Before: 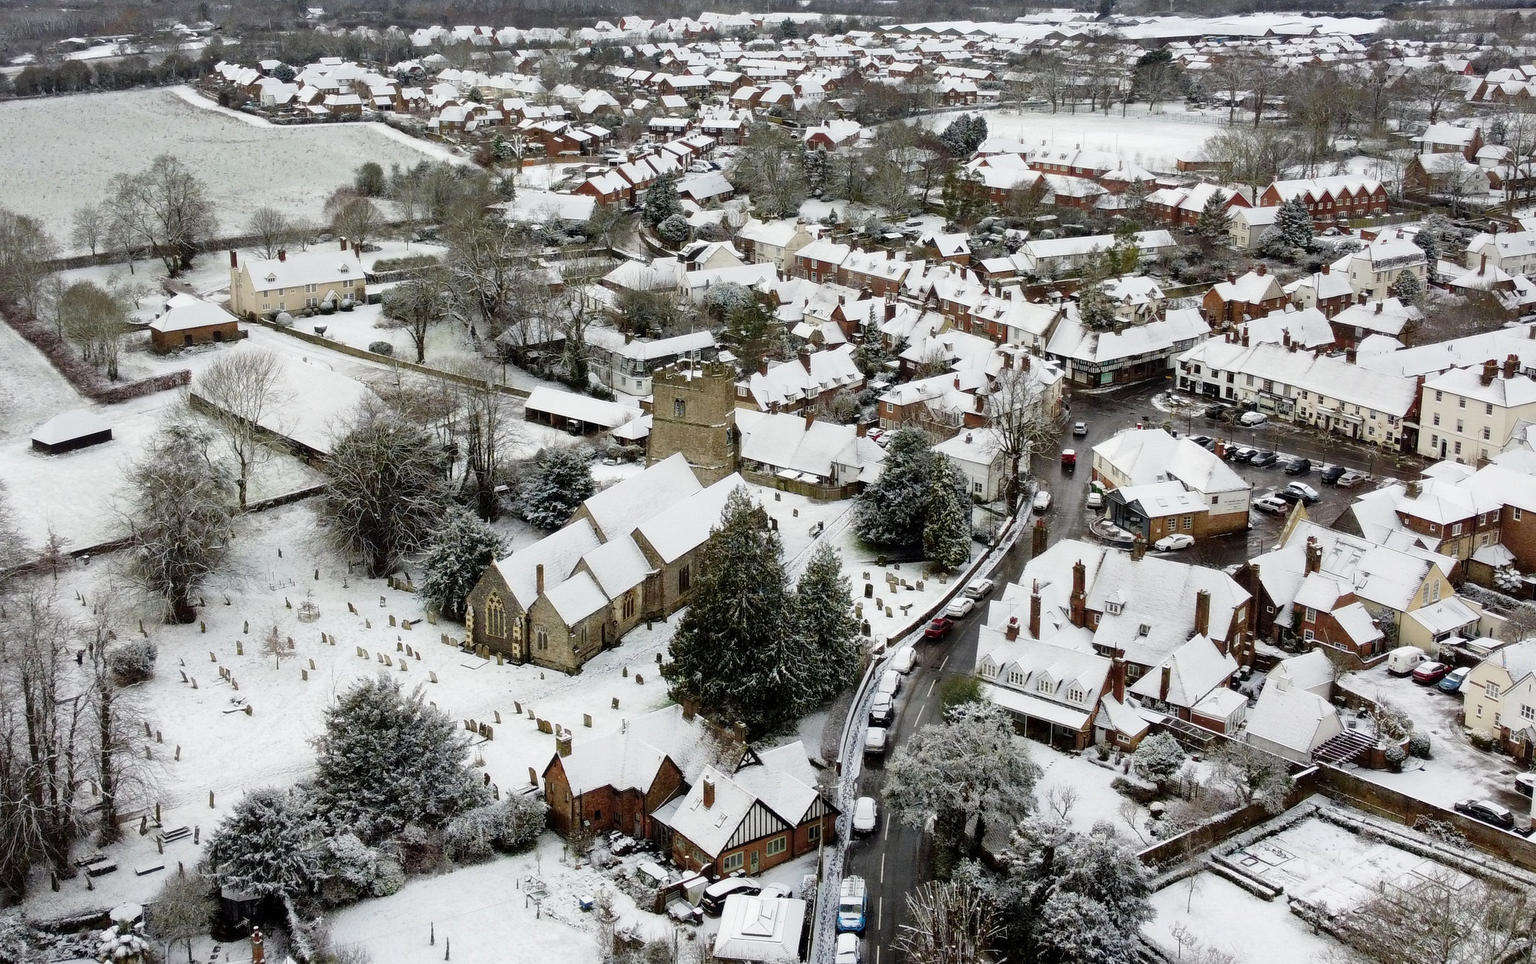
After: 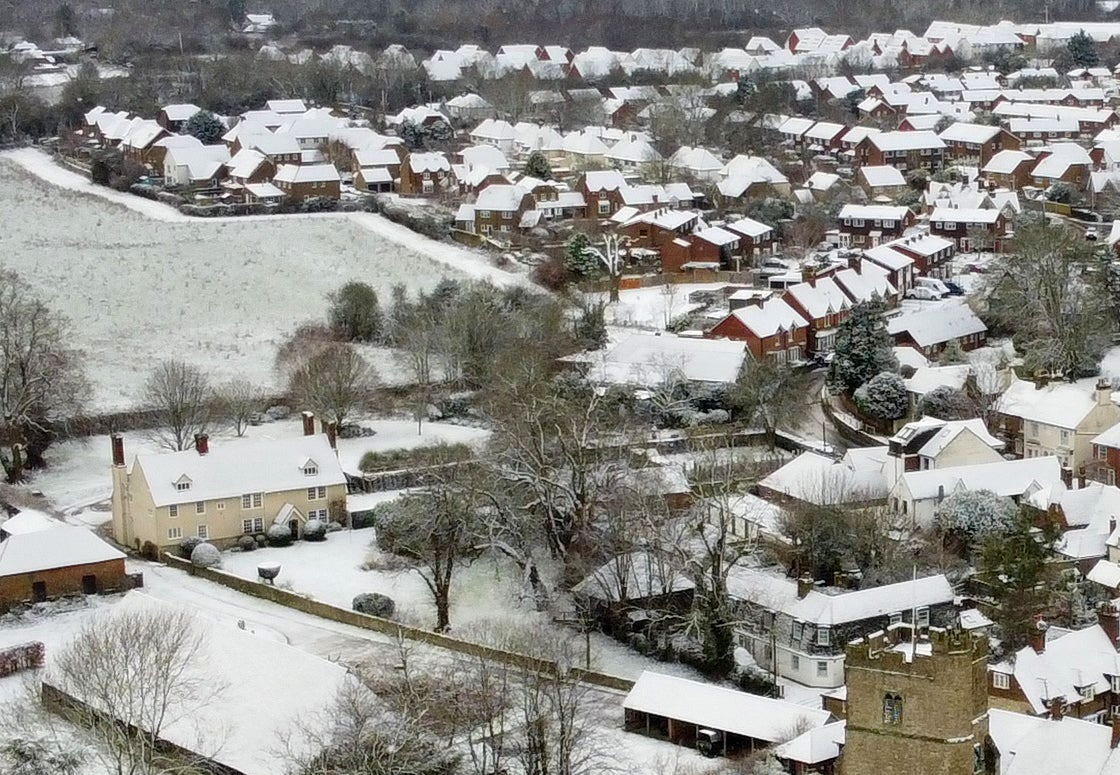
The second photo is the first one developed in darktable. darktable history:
tone equalizer: on, module defaults
contrast brightness saturation: contrast 0.04, saturation 0.16
crop and rotate: left 10.817%, top 0.062%, right 47.194%, bottom 53.626%
